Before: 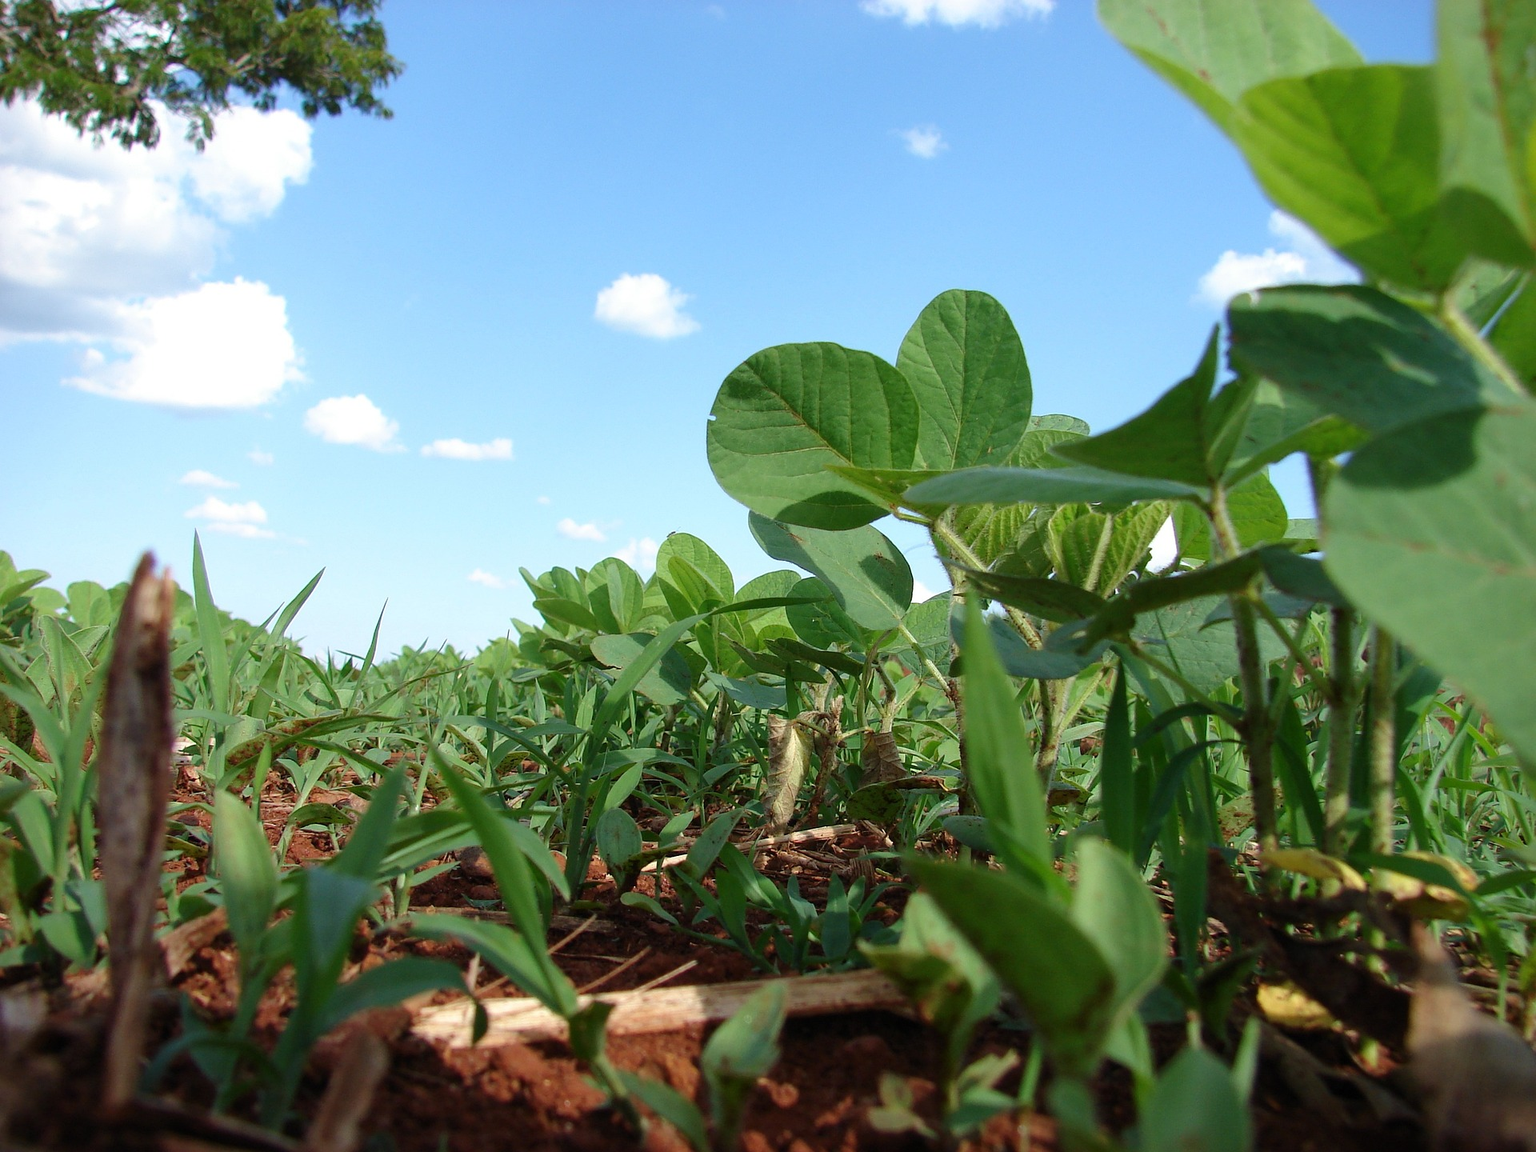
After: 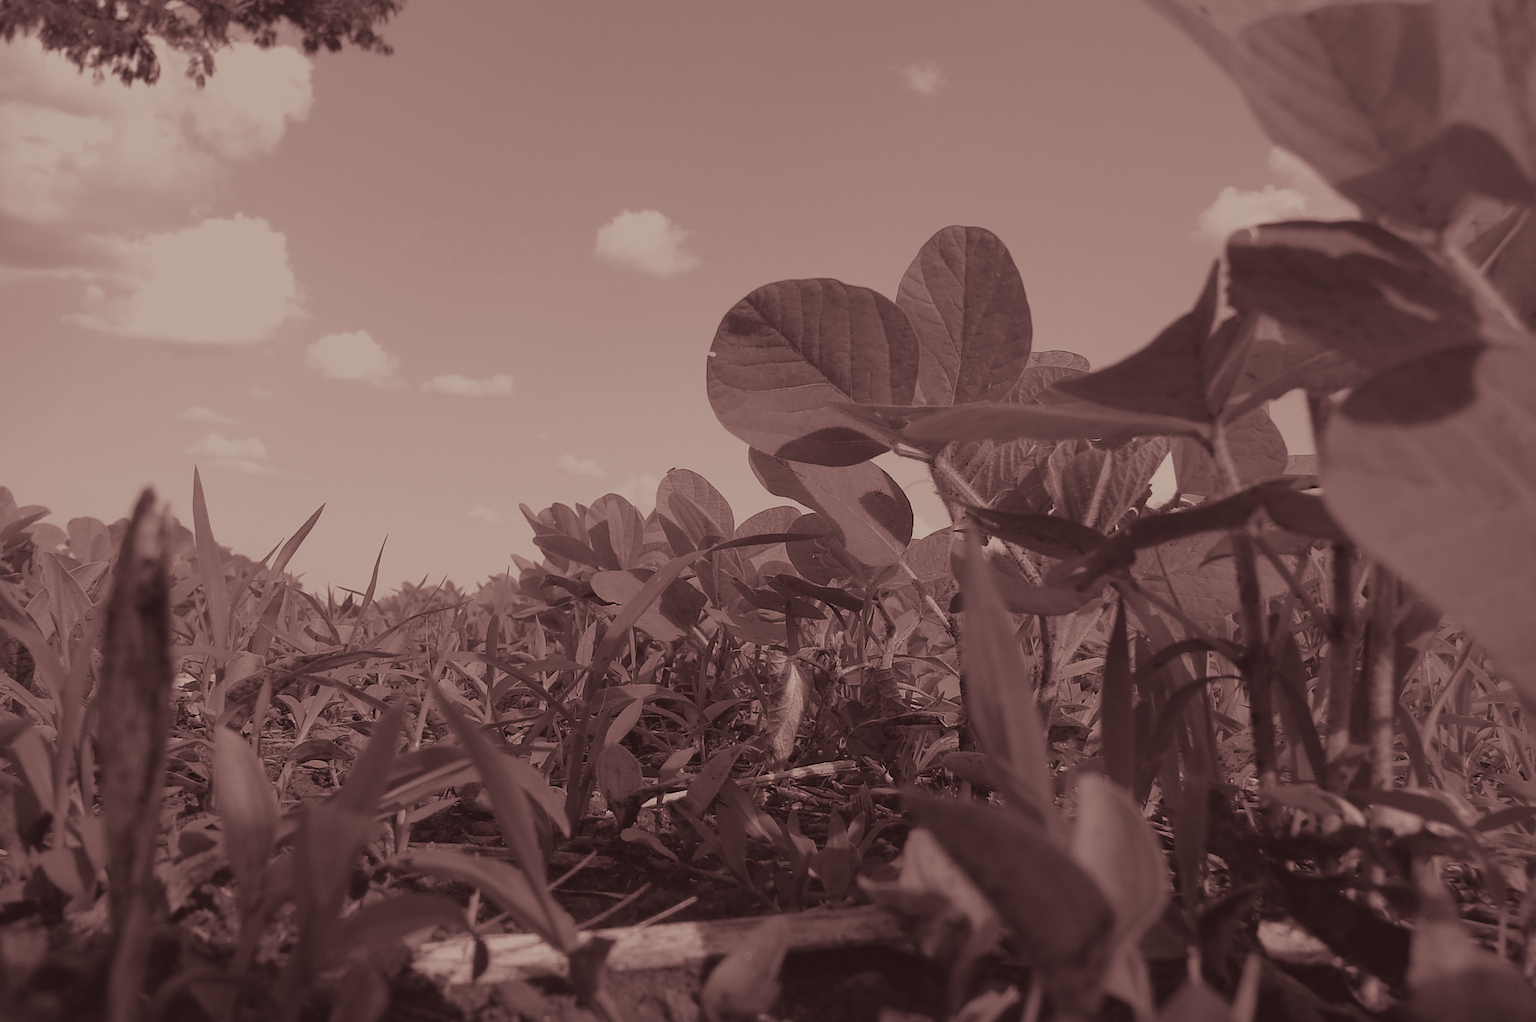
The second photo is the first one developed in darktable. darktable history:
colorize: hue 41.44°, saturation 22%, source mix 60%, lightness 10.61%
color balance rgb: hue shift 180°, global vibrance 50%, contrast 0.32%
crop and rotate: top 5.609%, bottom 5.609%
split-toning: shadows › saturation 0.3, highlights › hue 180°, highlights › saturation 0.3, compress 0%
